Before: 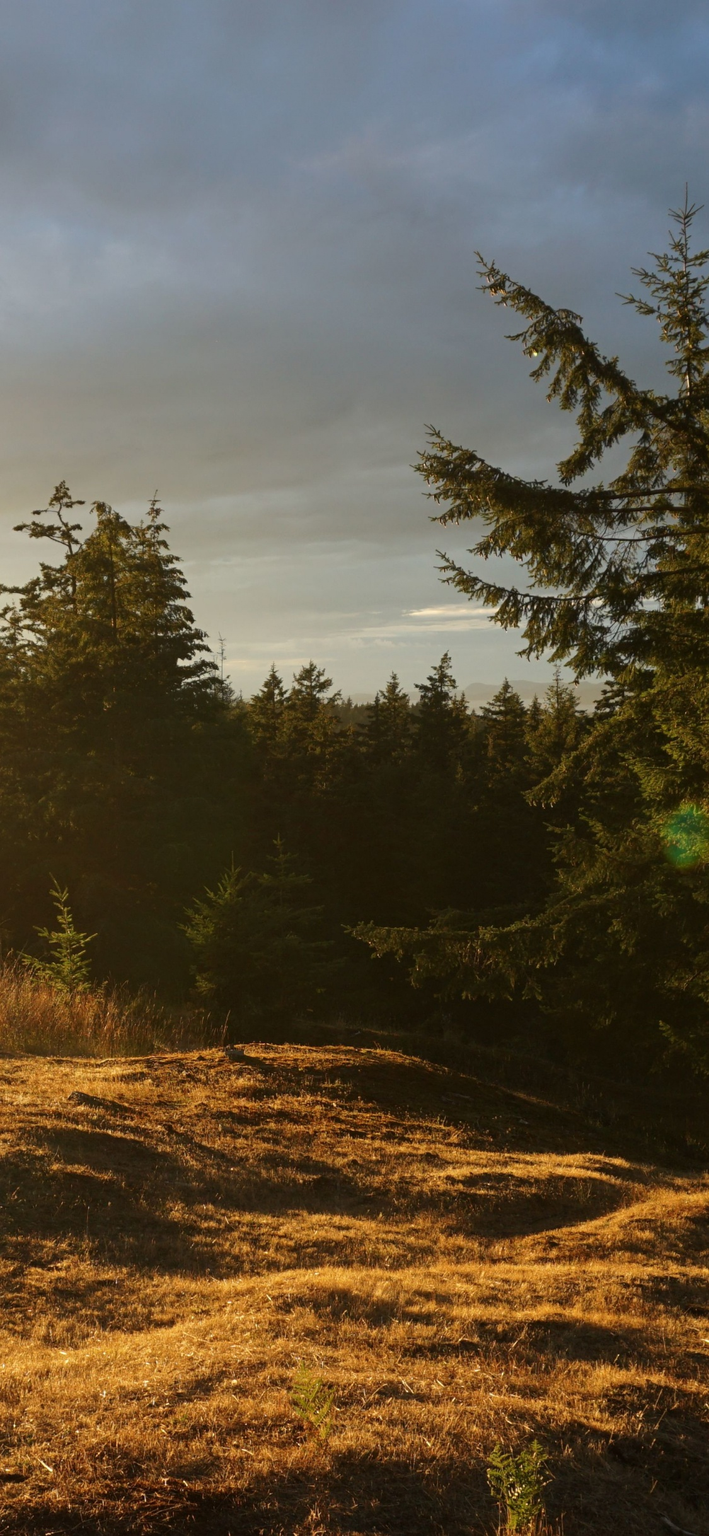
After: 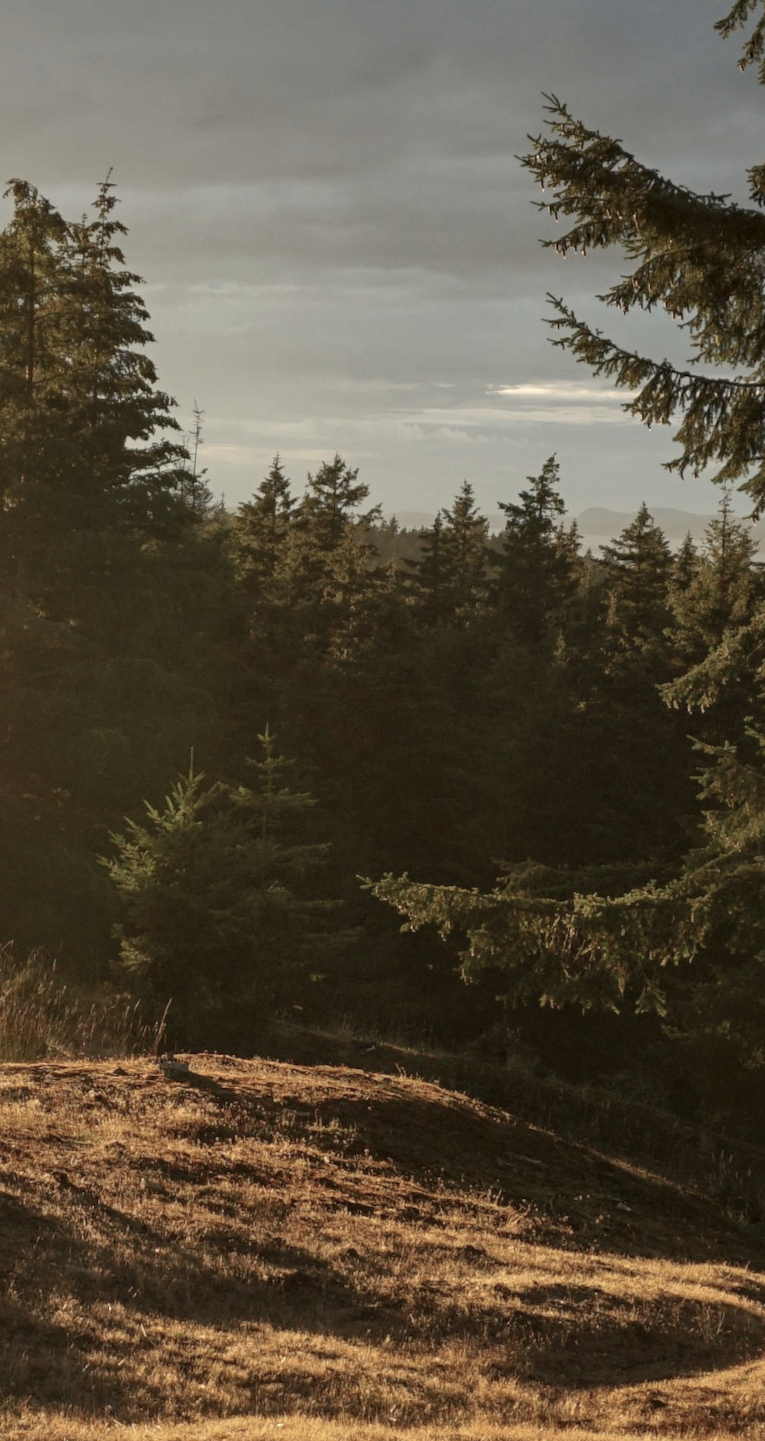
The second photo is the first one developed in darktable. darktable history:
crop and rotate: angle -3.9°, left 9.885%, top 20.471%, right 12.208%, bottom 11.783%
local contrast: on, module defaults
exposure: exposure -0.001 EV, compensate highlight preservation false
contrast brightness saturation: contrast 0.101, saturation -0.351
shadows and highlights: on, module defaults
